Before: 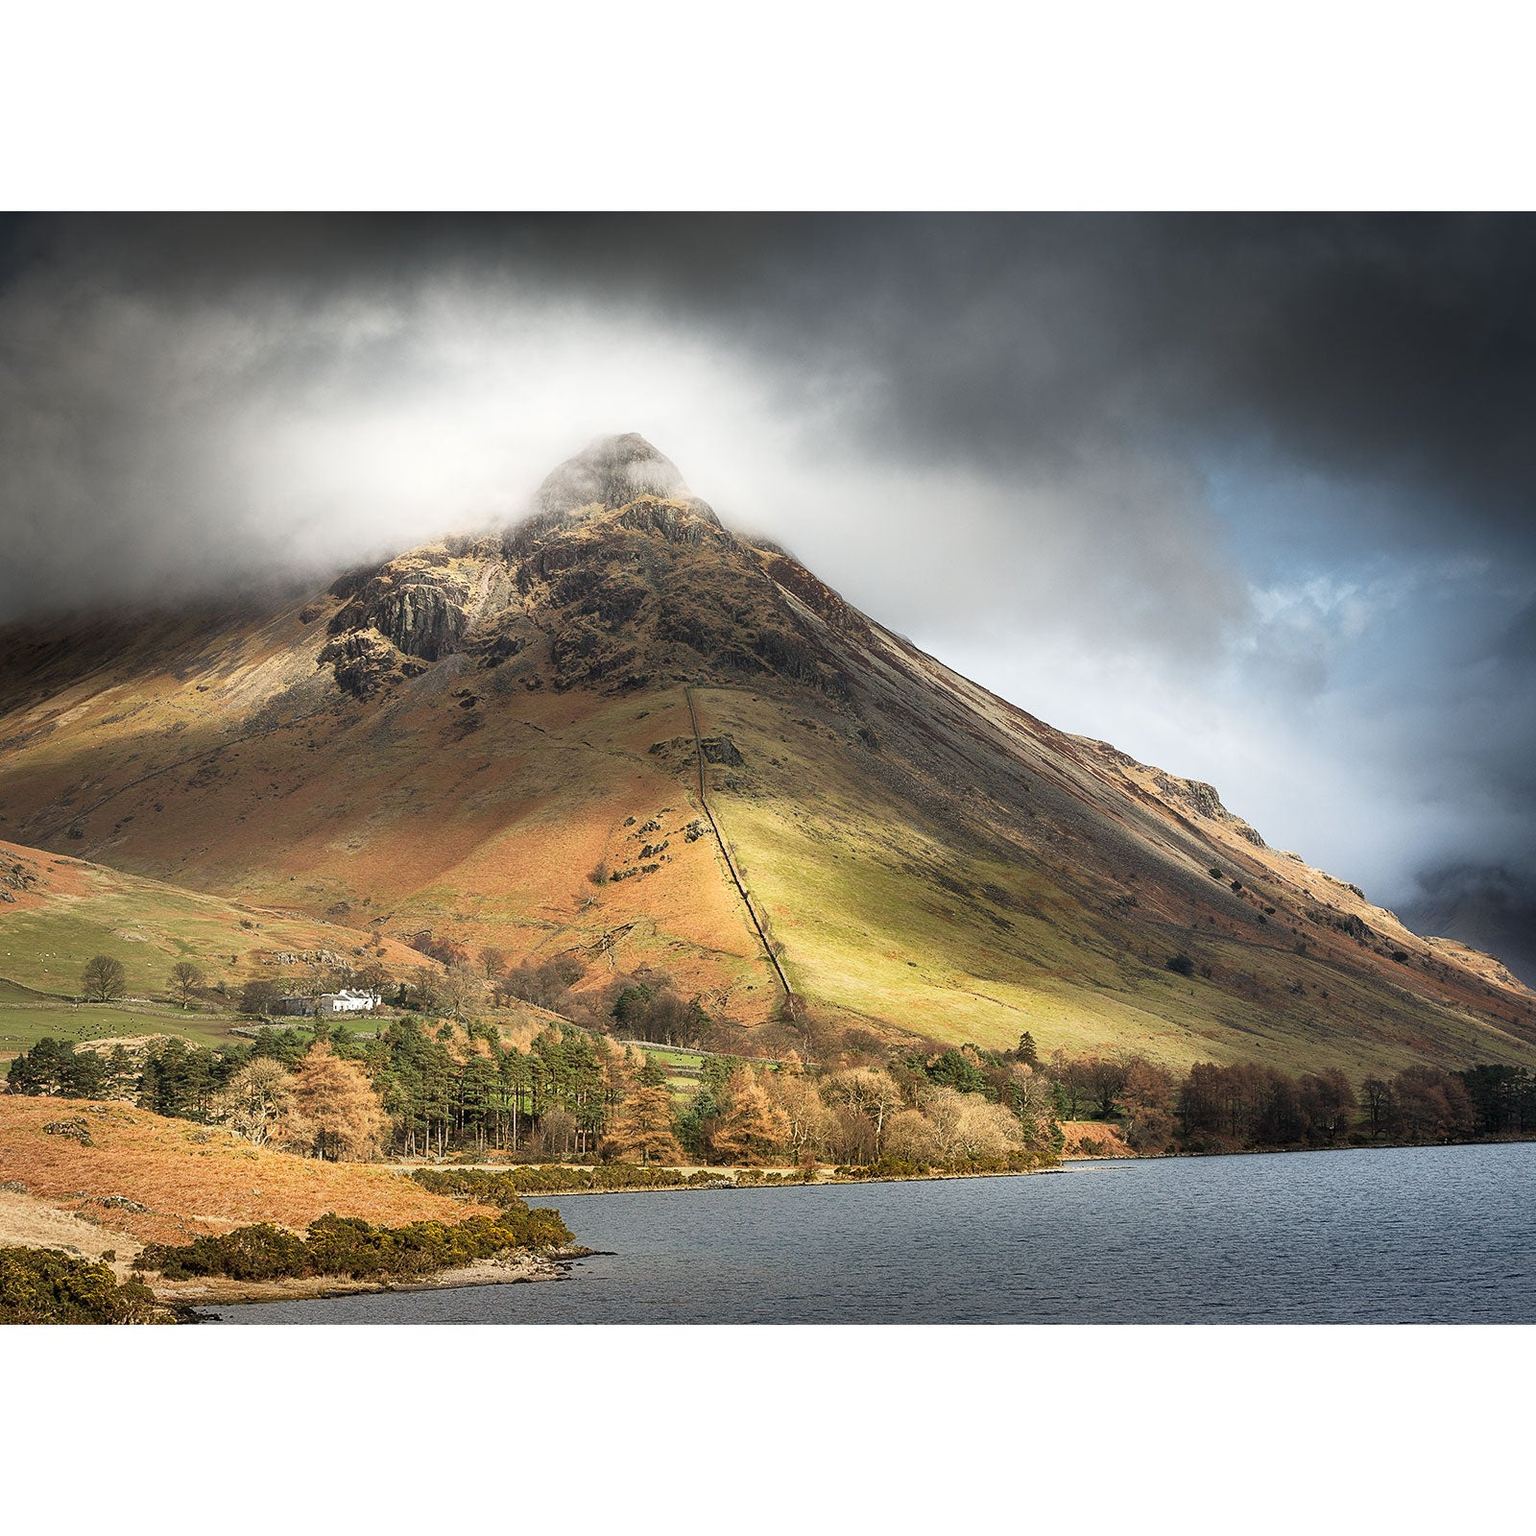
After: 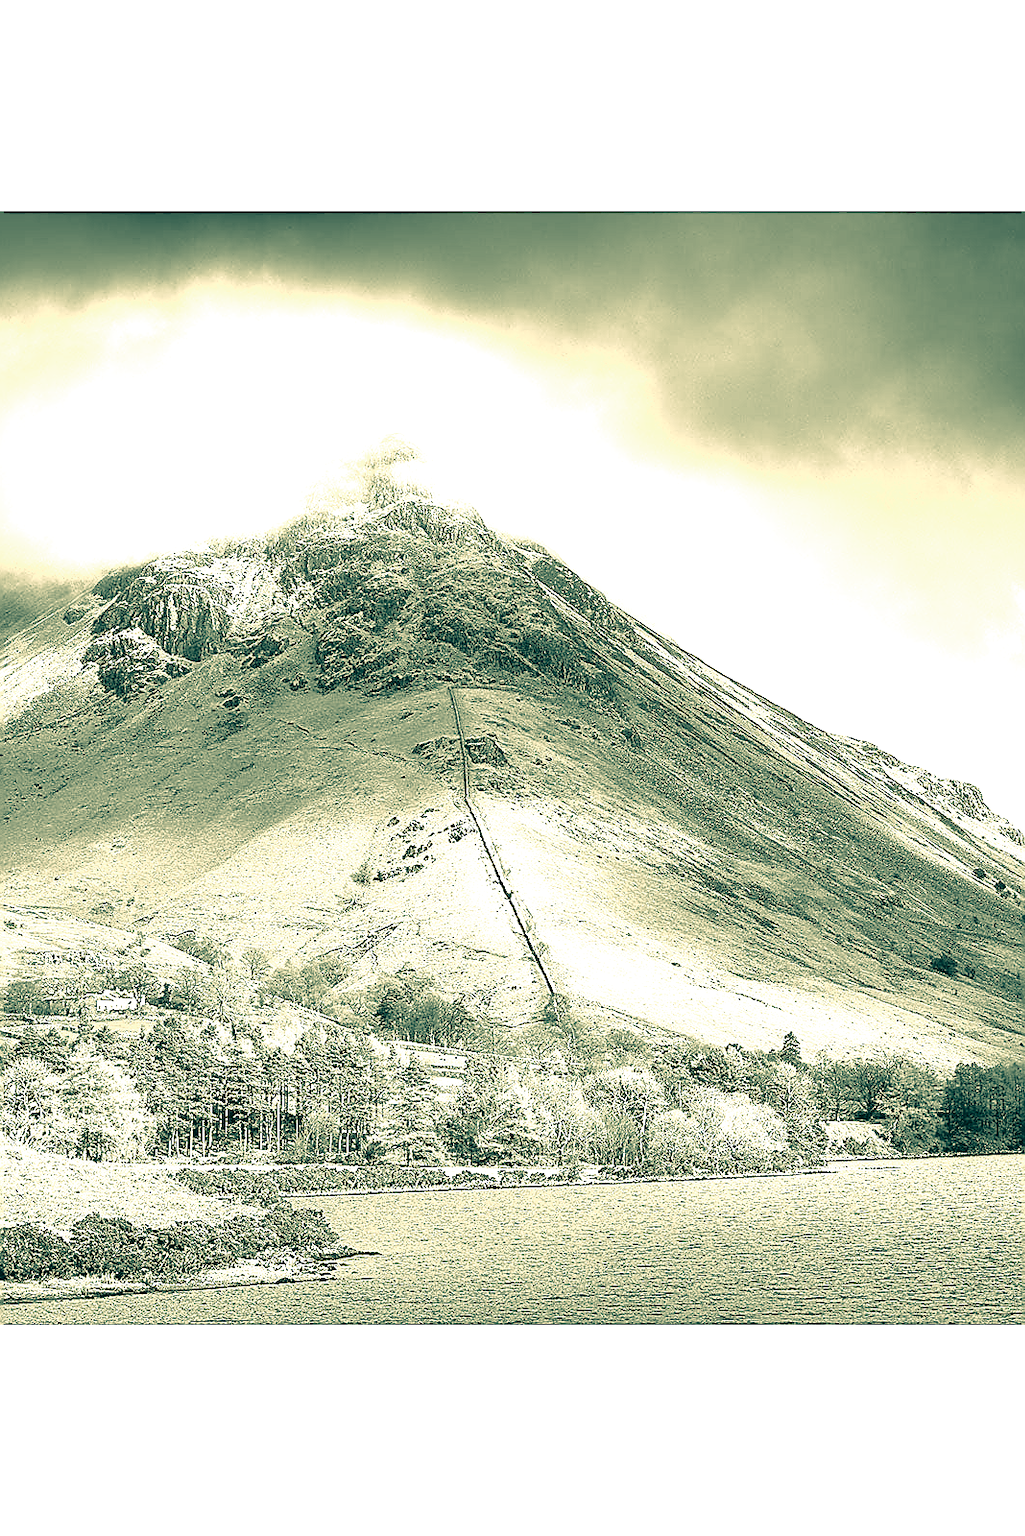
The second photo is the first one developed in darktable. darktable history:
crop: left 15.39%, right 17.818%
tone curve: curves: ch0 [(0, 0.003) (0.211, 0.174) (0.482, 0.519) (0.843, 0.821) (0.992, 0.971)]; ch1 [(0, 0) (0.276, 0.206) (0.393, 0.364) (0.482, 0.477) (0.506, 0.5) (0.523, 0.523) (0.572, 0.592) (0.695, 0.767) (1, 1)]; ch2 [(0, 0) (0.438, 0.456) (0.498, 0.497) (0.536, 0.527) (0.562, 0.584) (0.619, 0.602) (0.698, 0.698) (1, 1)], preserve colors none
contrast brightness saturation: saturation -0.995
sharpen: radius 1.415, amount 1.245, threshold 0.663
color zones: curves: ch0 [(0, 0.5) (0.125, 0.4) (0.25, 0.5) (0.375, 0.4) (0.5, 0.4) (0.625, 0.35) (0.75, 0.35) (0.875, 0.5)]; ch1 [(0, 0.35) (0.125, 0.45) (0.25, 0.35) (0.375, 0.35) (0.5, 0.35) (0.625, 0.35) (0.75, 0.45) (0.875, 0.35)]; ch2 [(0, 0.6) (0.125, 0.5) (0.25, 0.5) (0.375, 0.6) (0.5, 0.6) (0.625, 0.5) (0.75, 0.5) (0.875, 0.5)]
velvia: on, module defaults
exposure: black level correction 0.001, exposure 2 EV, compensate exposure bias true, compensate highlight preservation false
color correction: highlights a* 2.19, highlights b* 34.38, shadows a* -36.41, shadows b* -6.09
